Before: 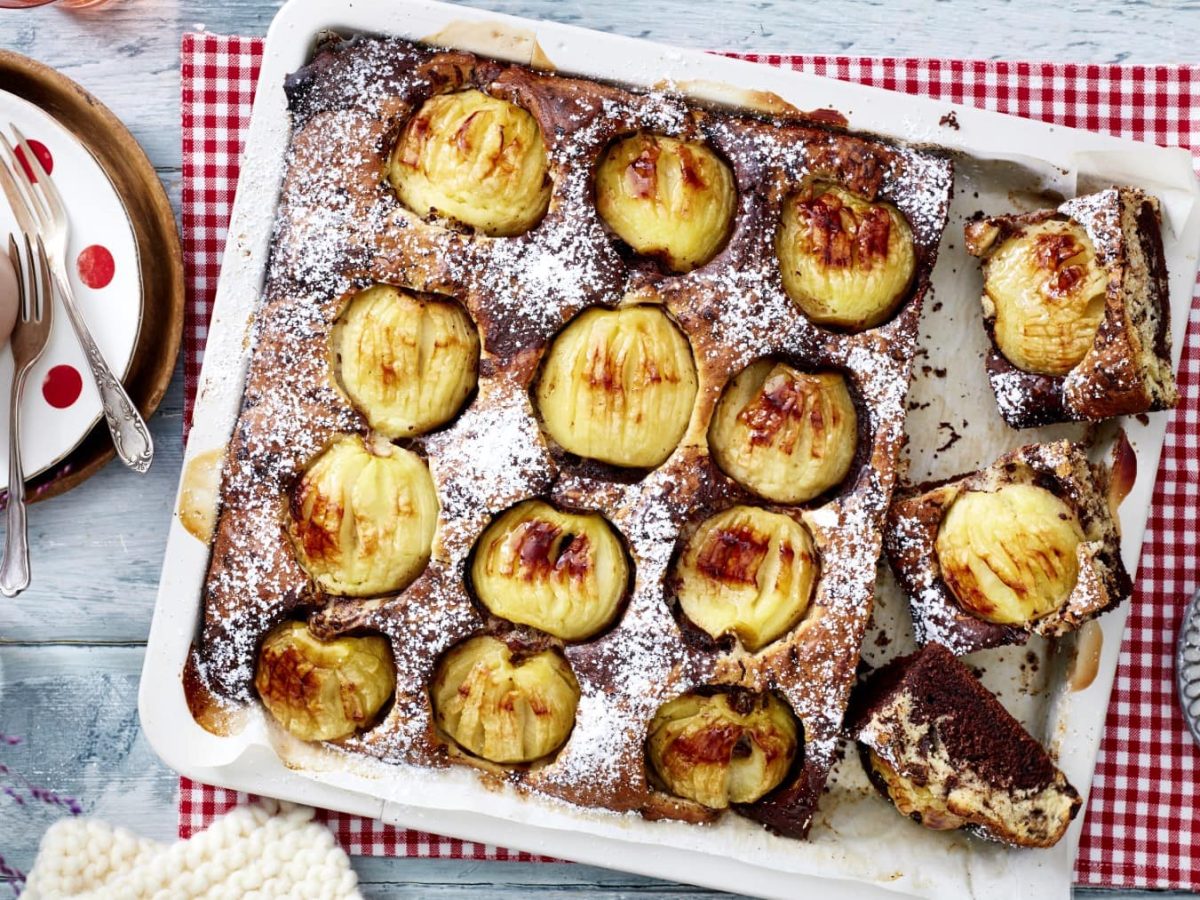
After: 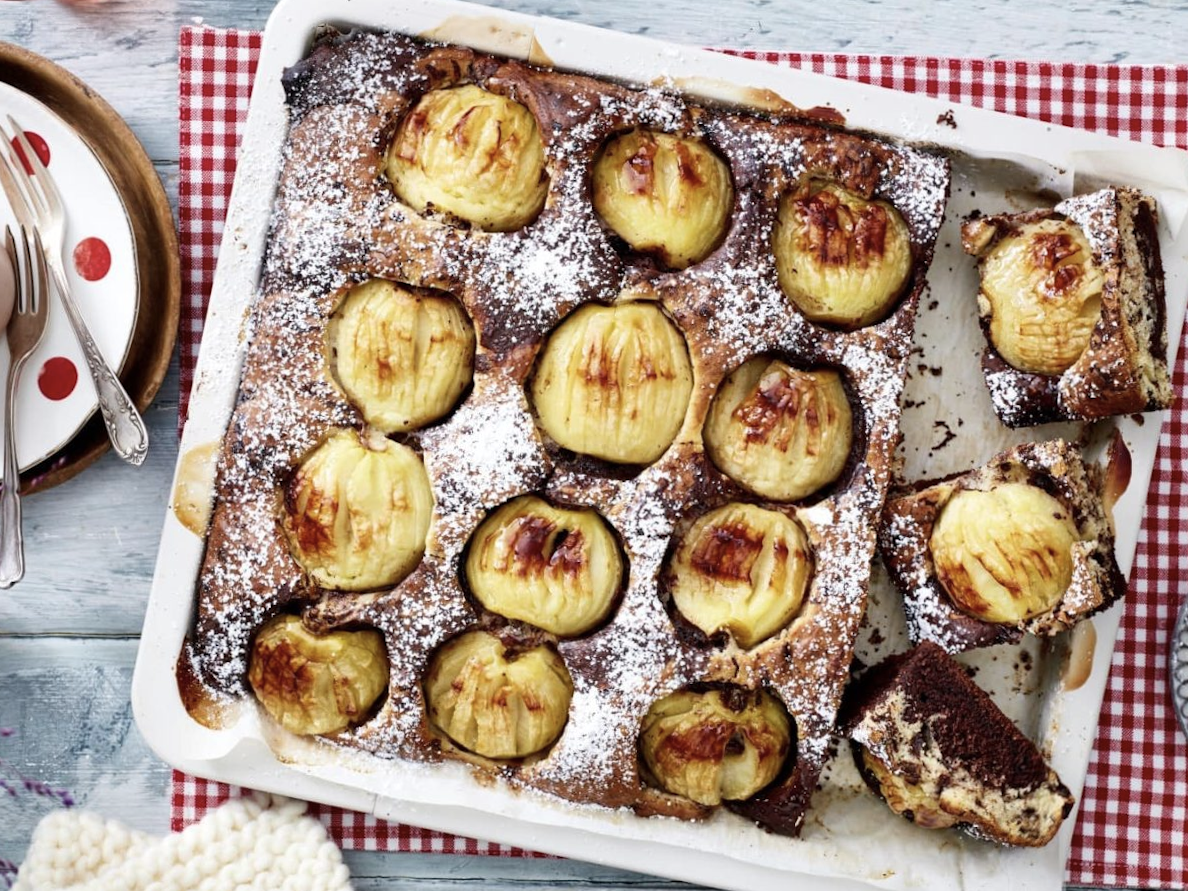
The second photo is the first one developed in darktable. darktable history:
crop and rotate: angle -0.42°
color correction: highlights b* -0.021, saturation 0.838
